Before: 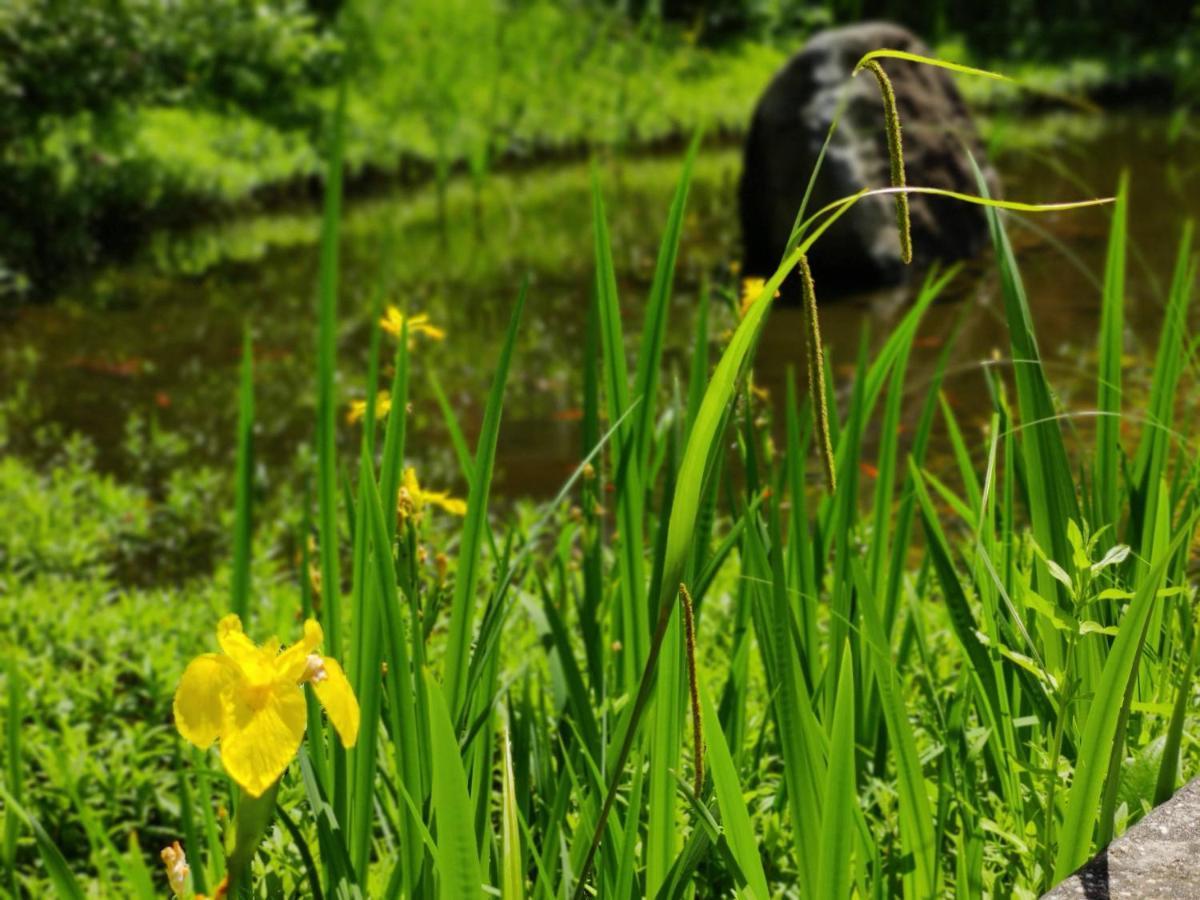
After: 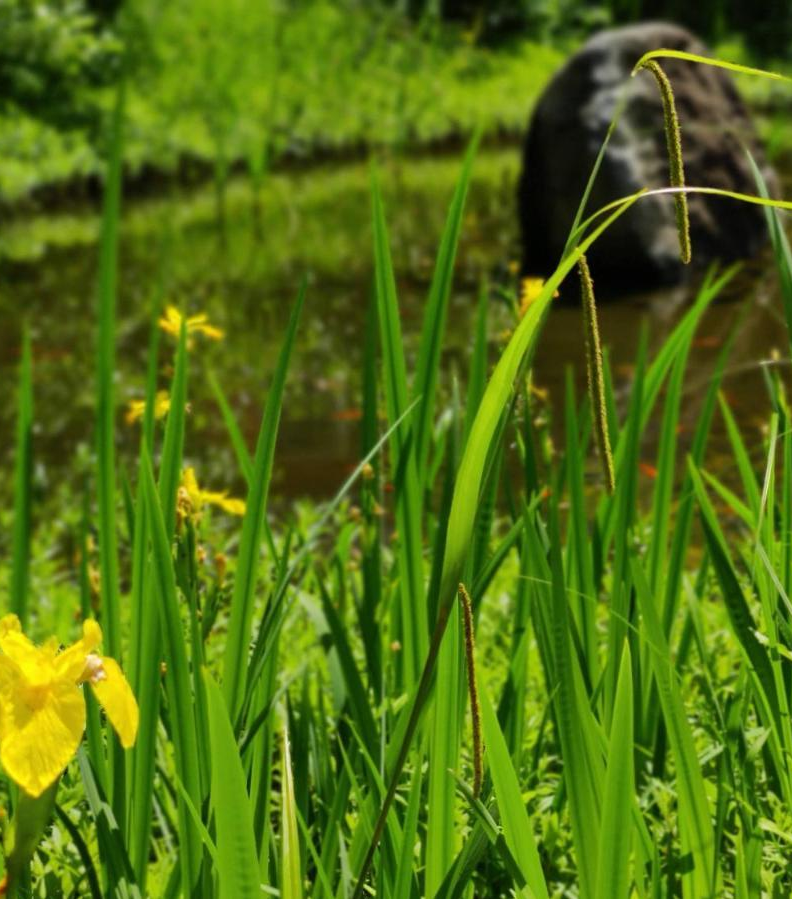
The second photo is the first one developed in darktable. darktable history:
crop and rotate: left 18.442%, right 15.508%
